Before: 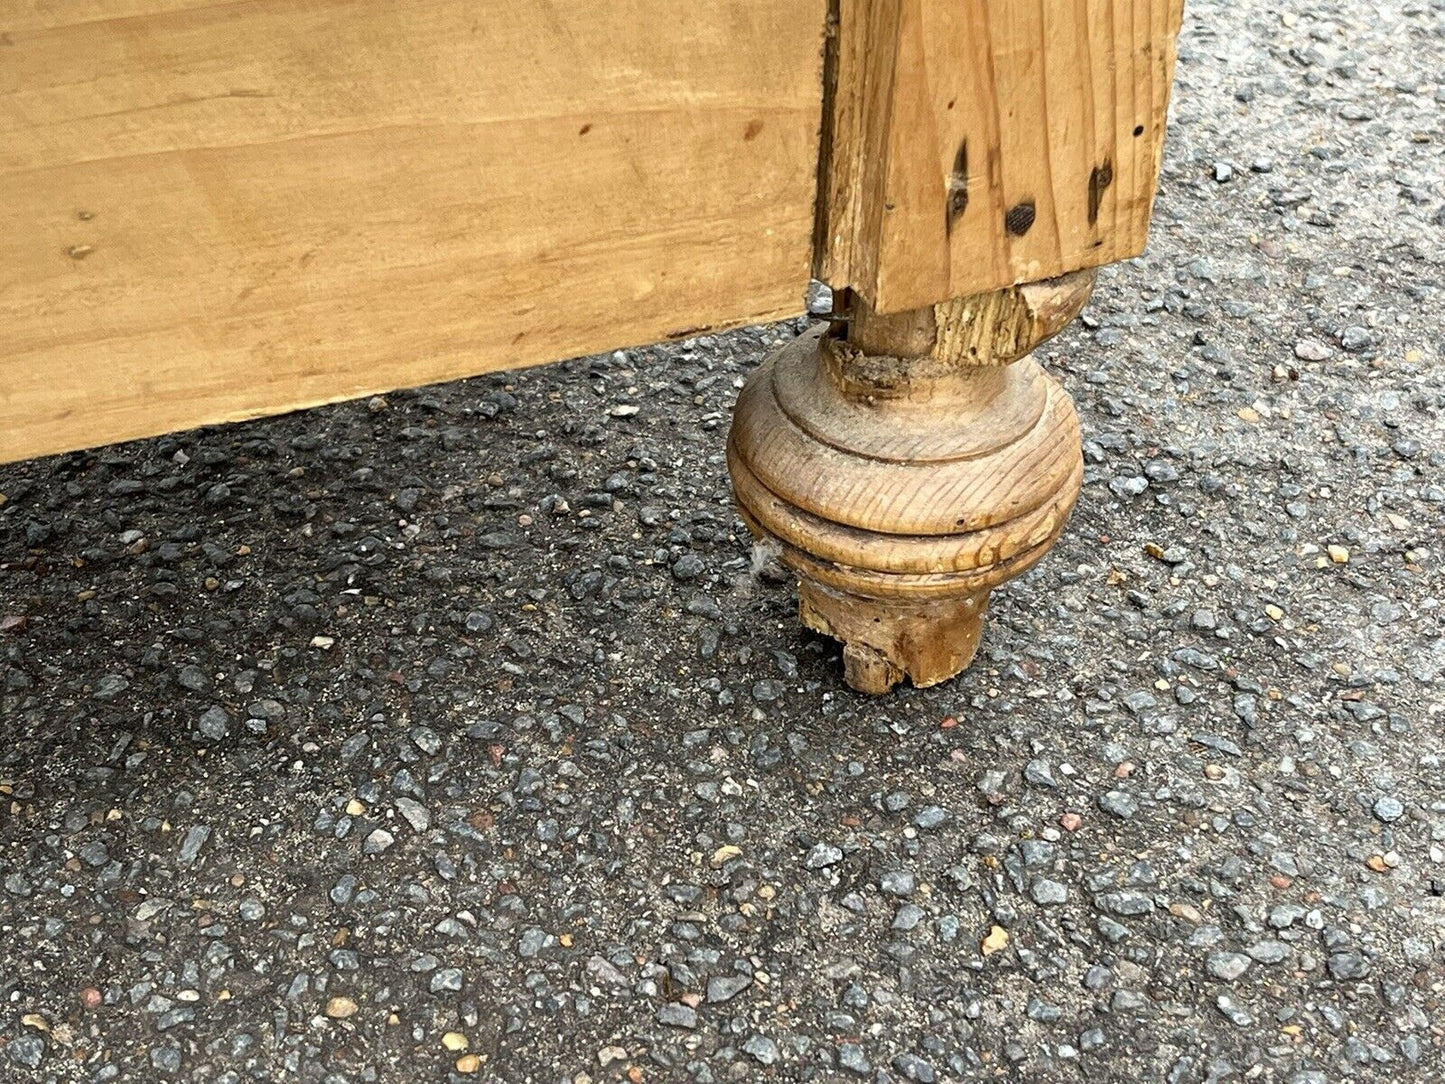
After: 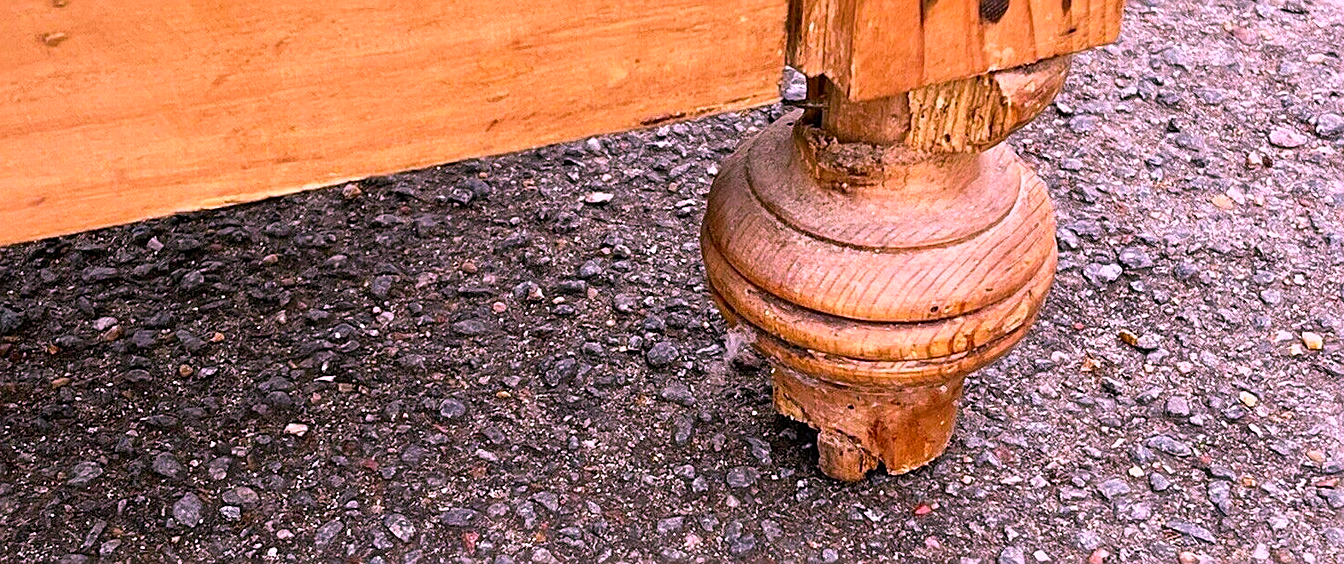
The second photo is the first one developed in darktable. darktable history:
sharpen: on, module defaults
color correction: highlights a* 19.51, highlights b* -11.34, saturation 1.63
crop: left 1.827%, top 19.681%, right 5.12%, bottom 28.262%
